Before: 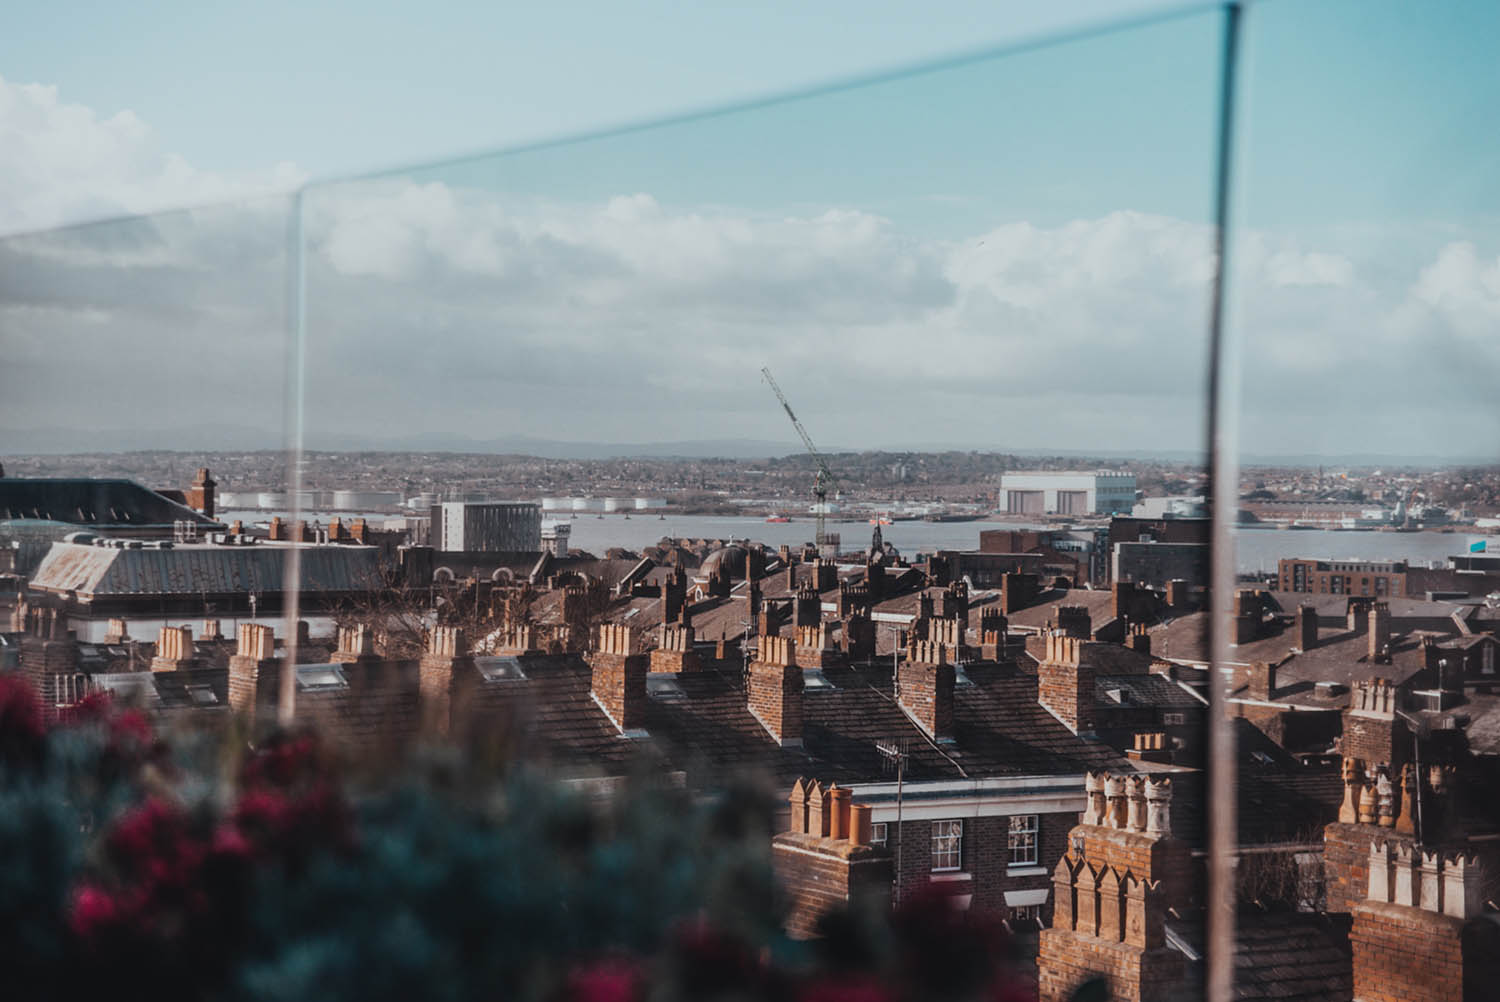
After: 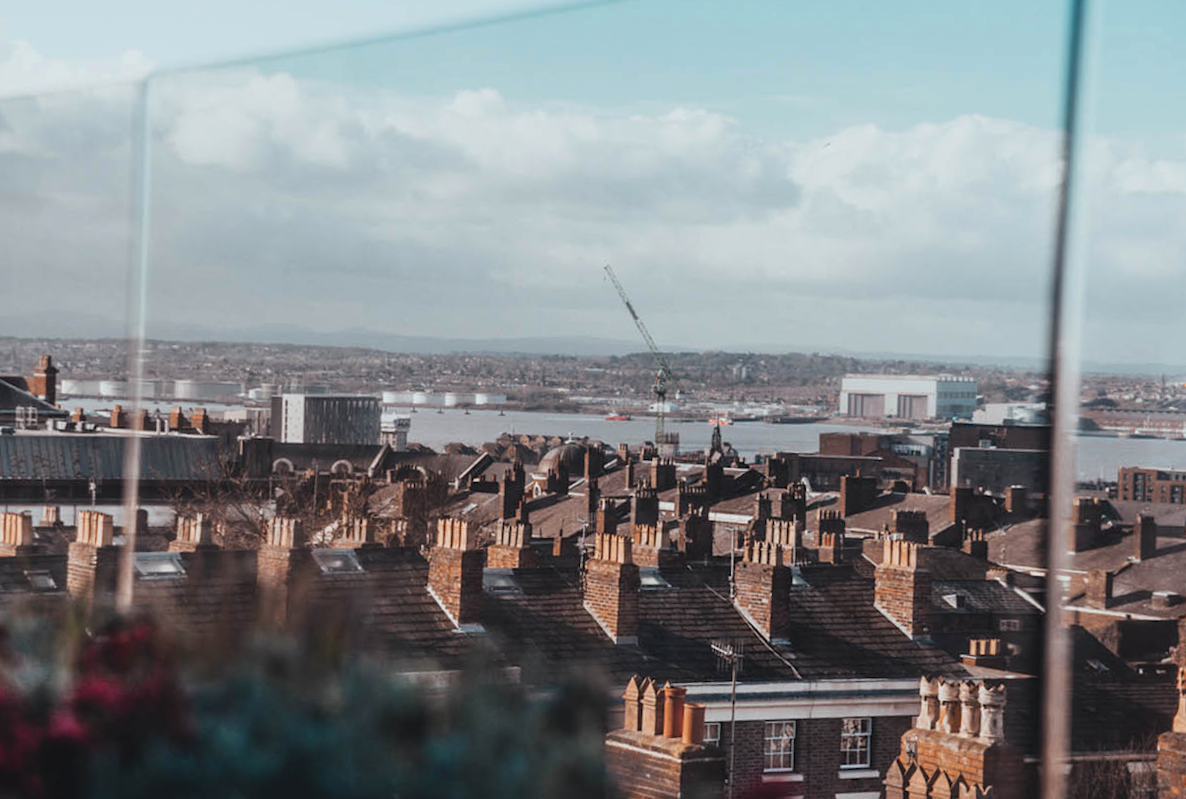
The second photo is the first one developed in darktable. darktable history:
exposure: black level correction 0, exposure 0.2 EV, compensate exposure bias true, compensate highlight preservation false
crop and rotate: angle -3.27°, left 5.211%, top 5.211%, right 4.607%, bottom 4.607%
rotate and perspective: rotation -2.12°, lens shift (vertical) 0.009, lens shift (horizontal) -0.008, automatic cropping original format, crop left 0.036, crop right 0.964, crop top 0.05, crop bottom 0.959
